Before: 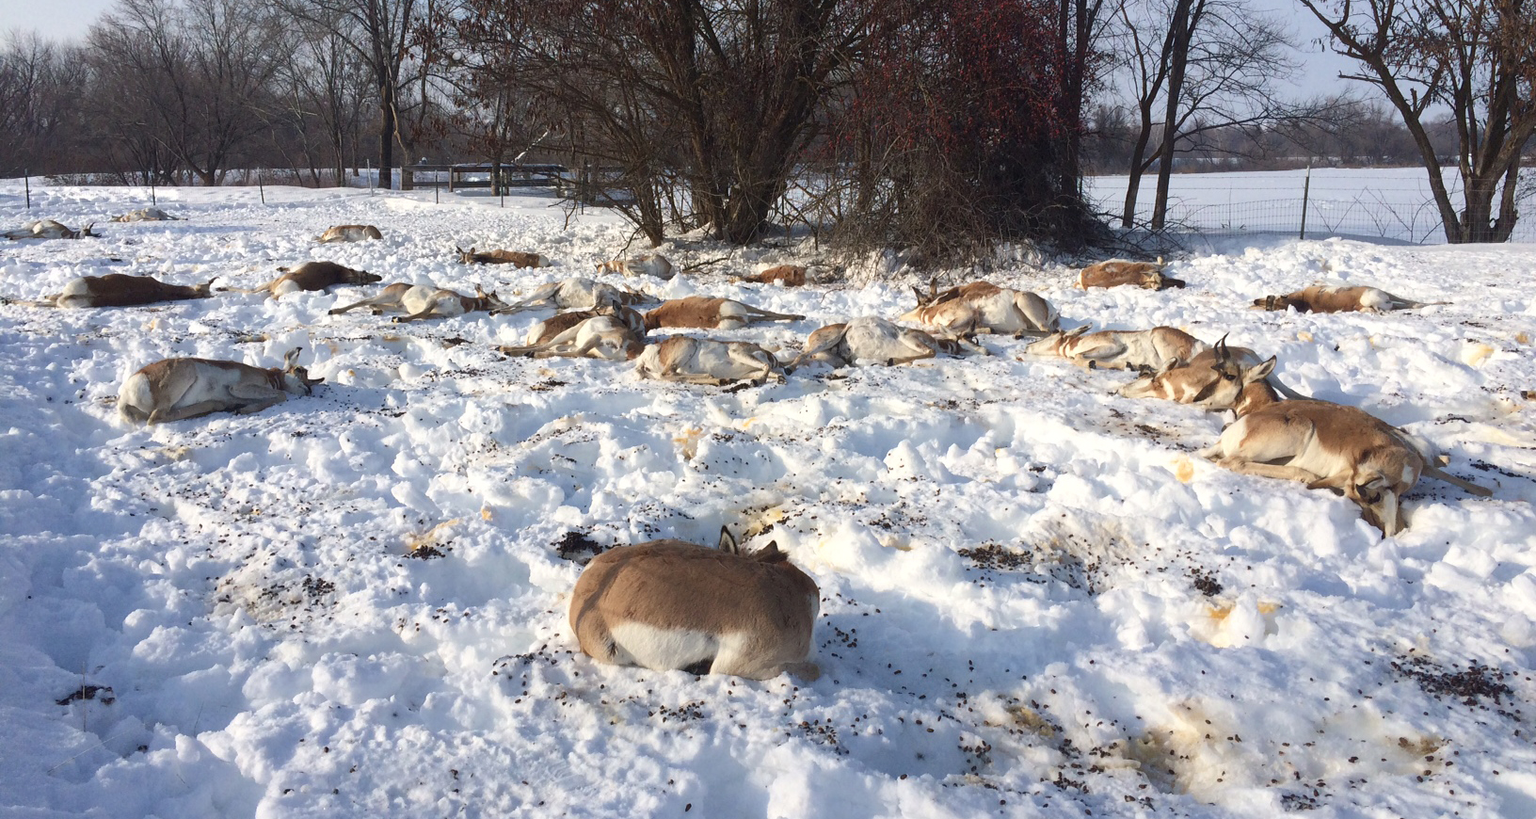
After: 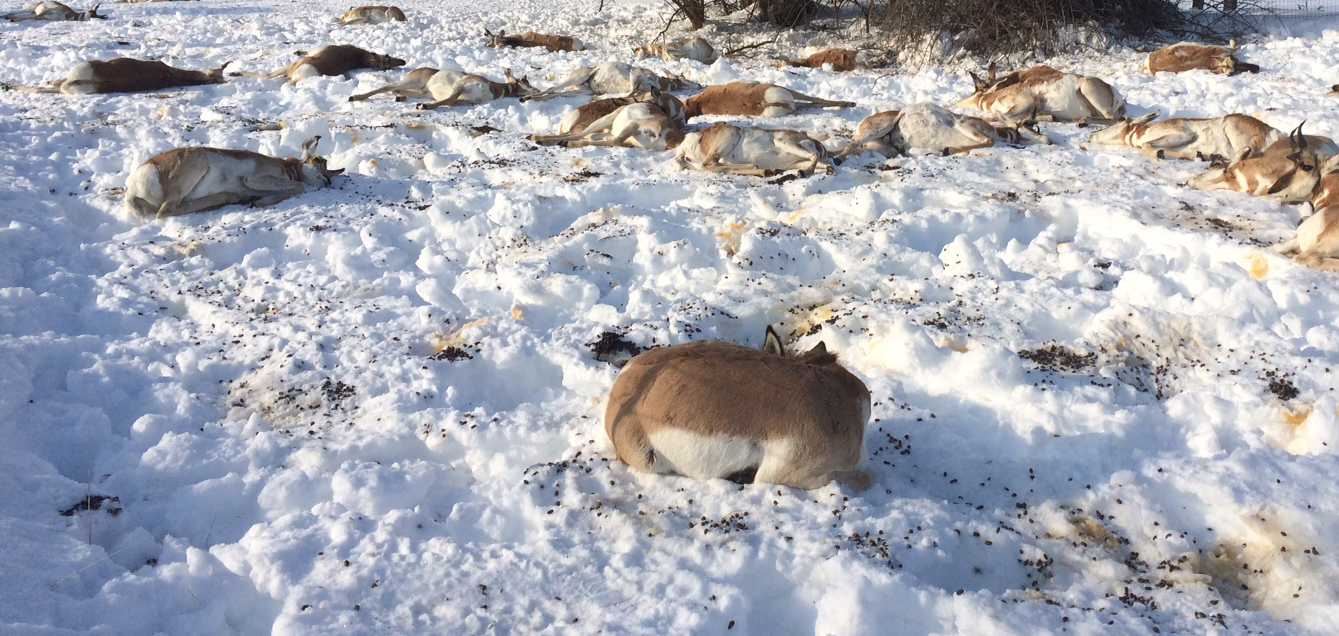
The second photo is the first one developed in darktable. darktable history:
crop: top 26.856%, right 17.944%
